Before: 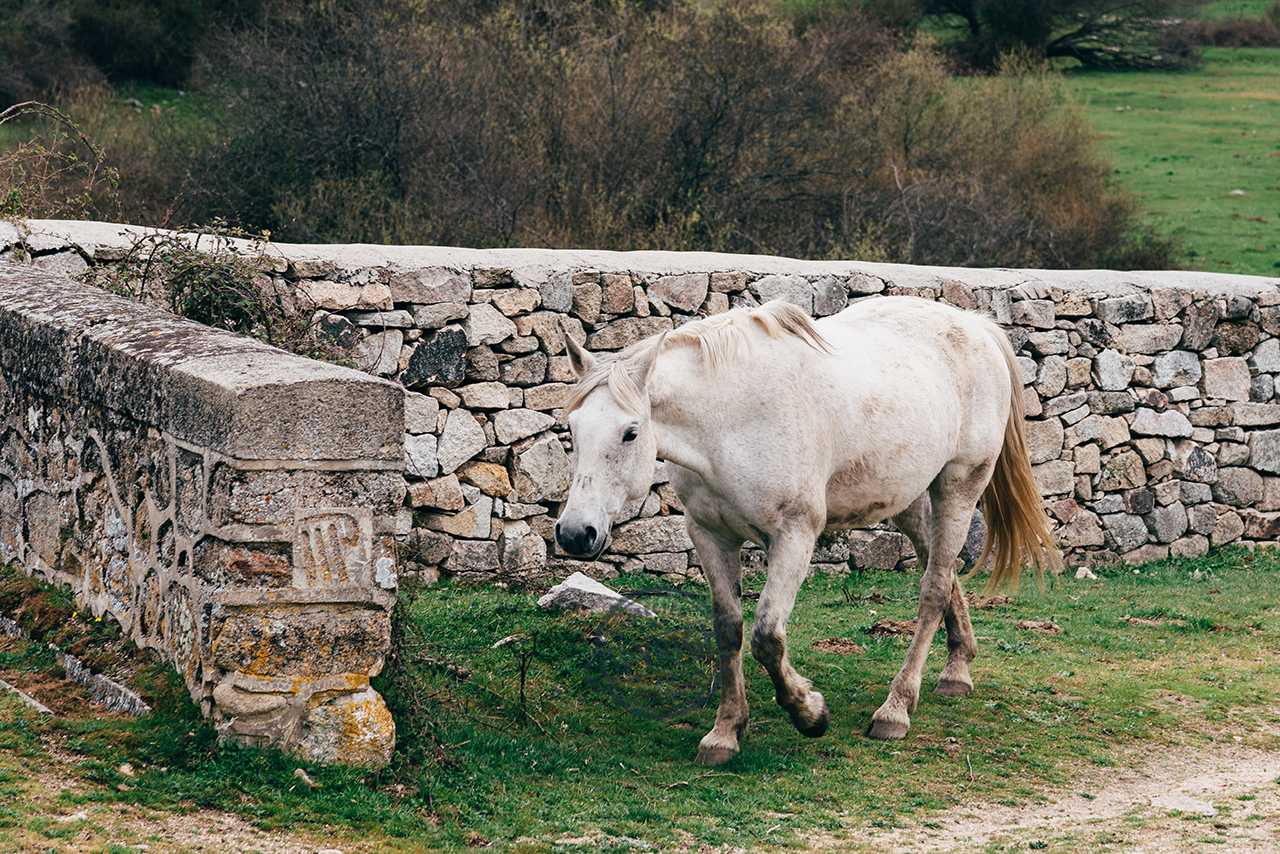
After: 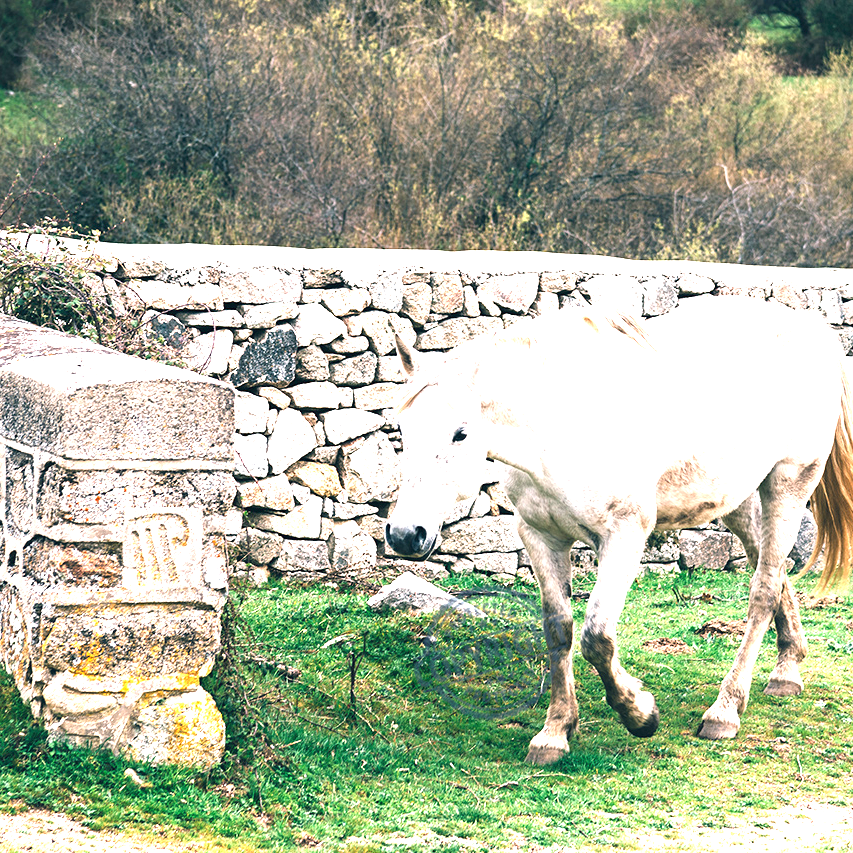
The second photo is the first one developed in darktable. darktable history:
crop and rotate: left 13.333%, right 20.021%
exposure: black level correction 0, exposure 2.088 EV, compensate highlight preservation false
